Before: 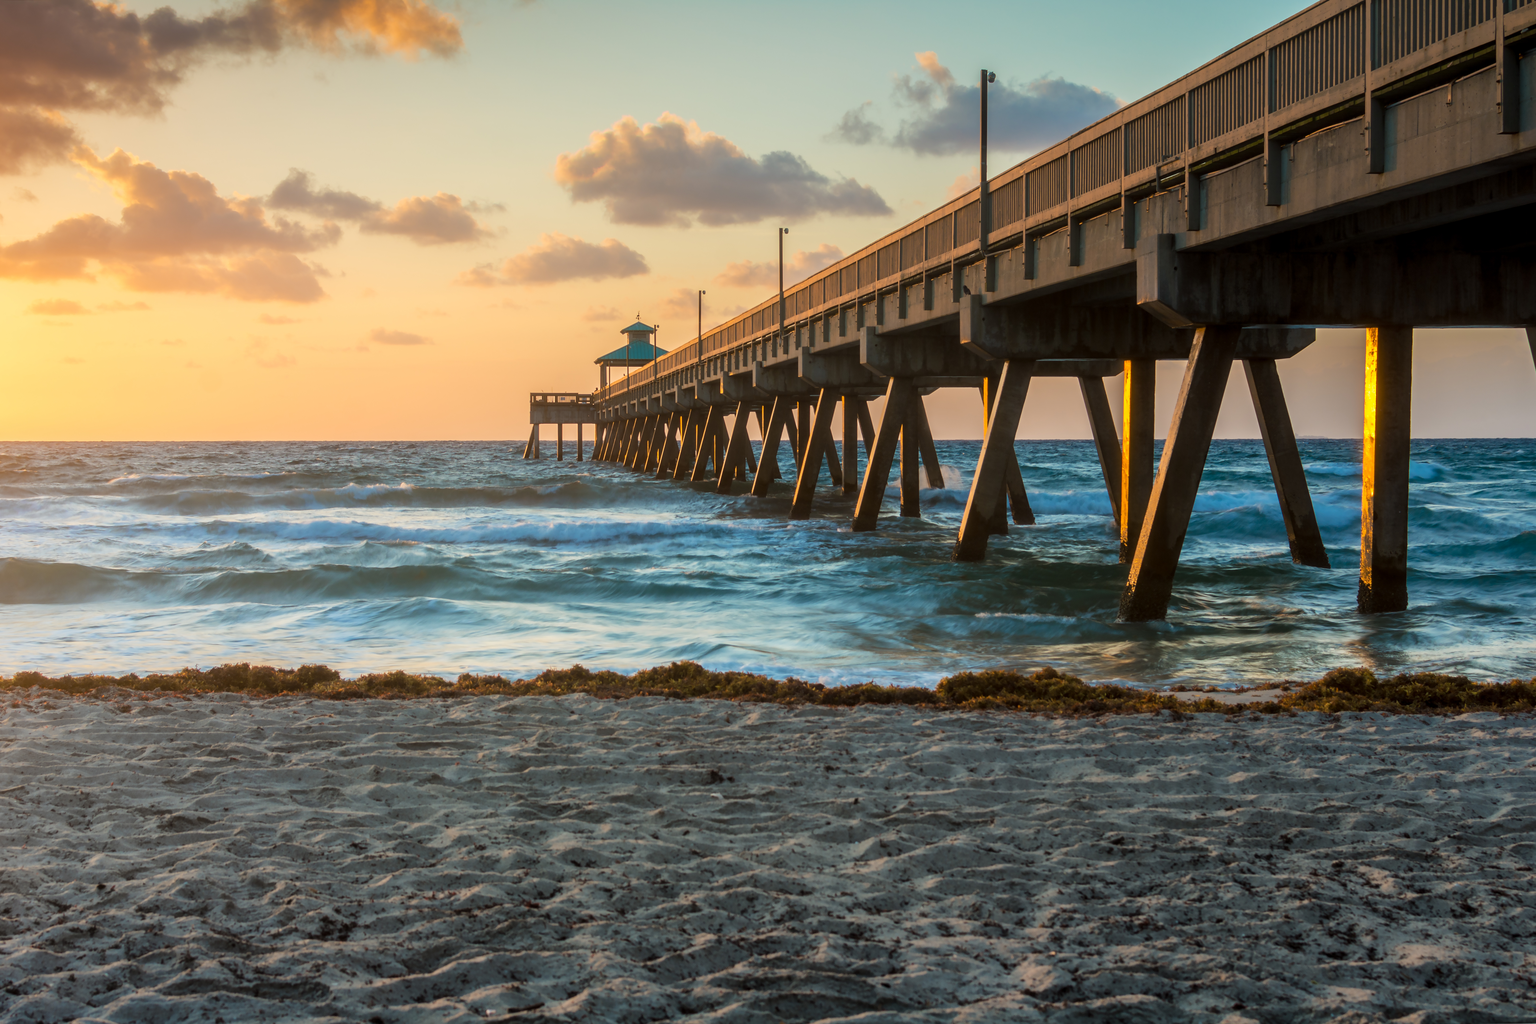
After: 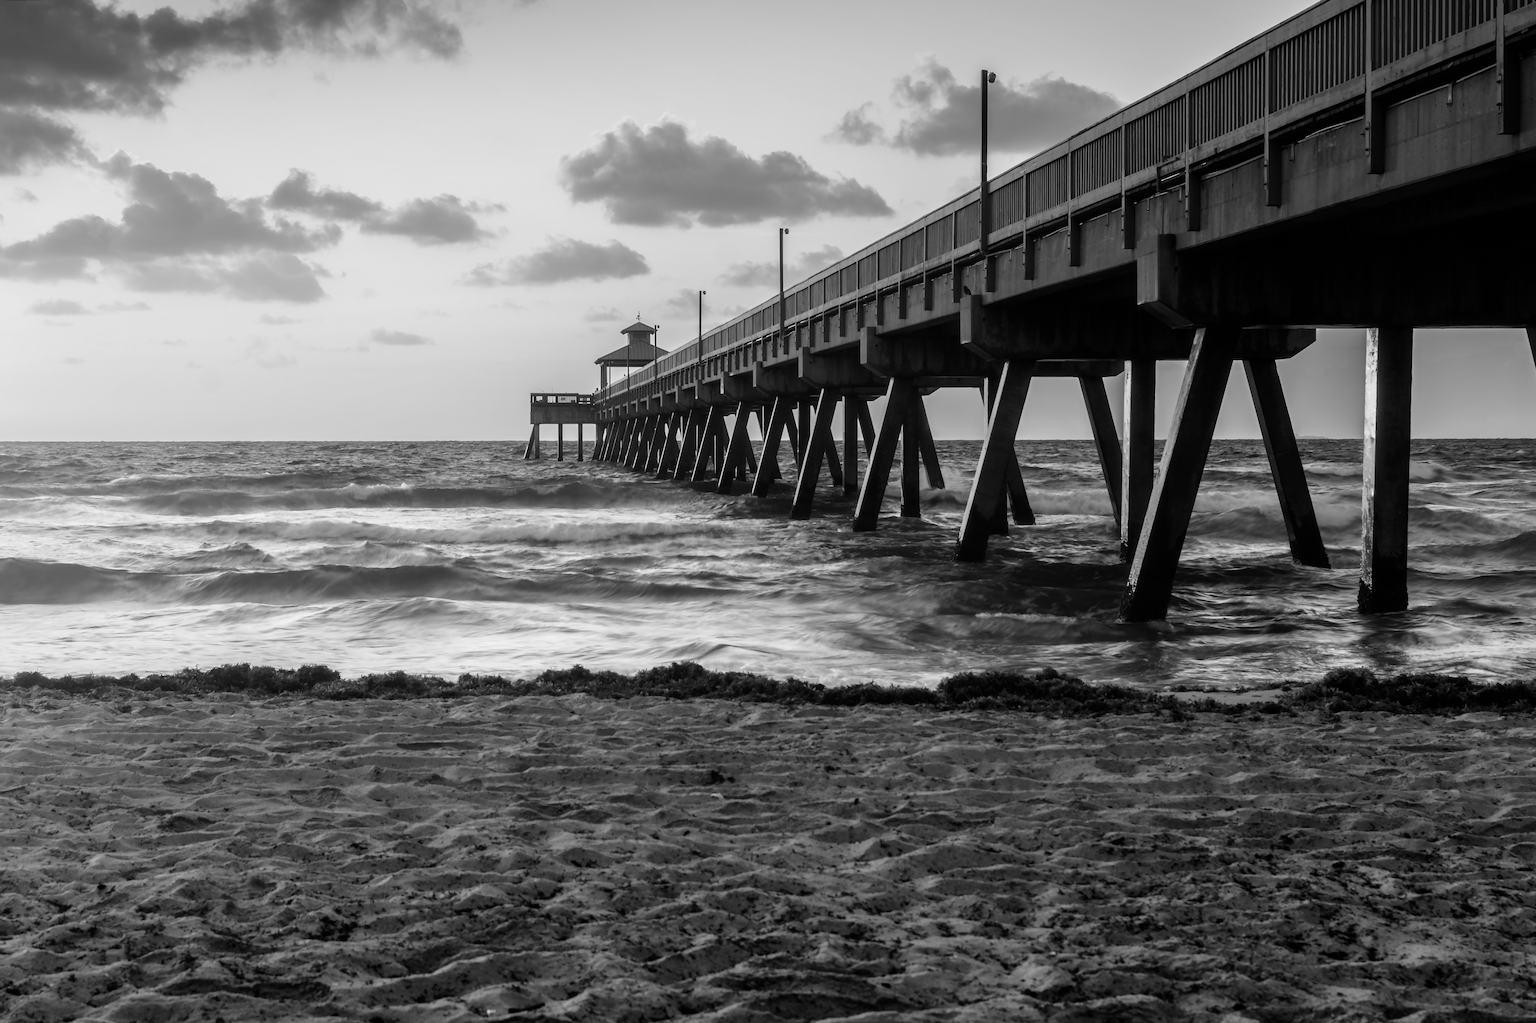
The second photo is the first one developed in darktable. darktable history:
filmic rgb: black relative exposure -9.08 EV, white relative exposure 2.3 EV, hardness 7.49
color calibration: output gray [0.21, 0.42, 0.37, 0], gray › normalize channels true, illuminant same as pipeline (D50), adaptation XYZ, x 0.346, y 0.359, gamut compression 0
